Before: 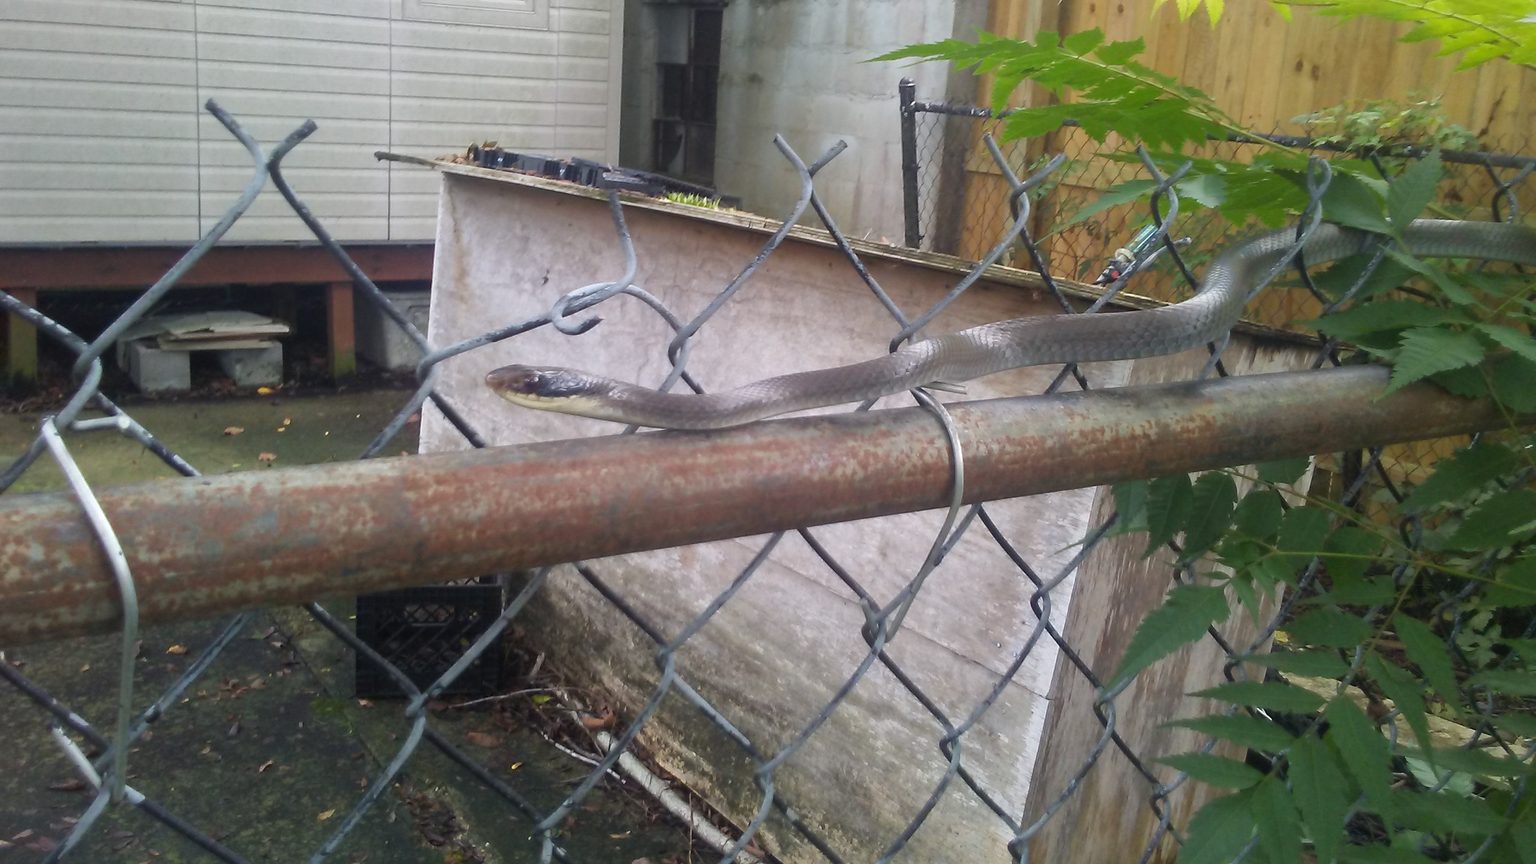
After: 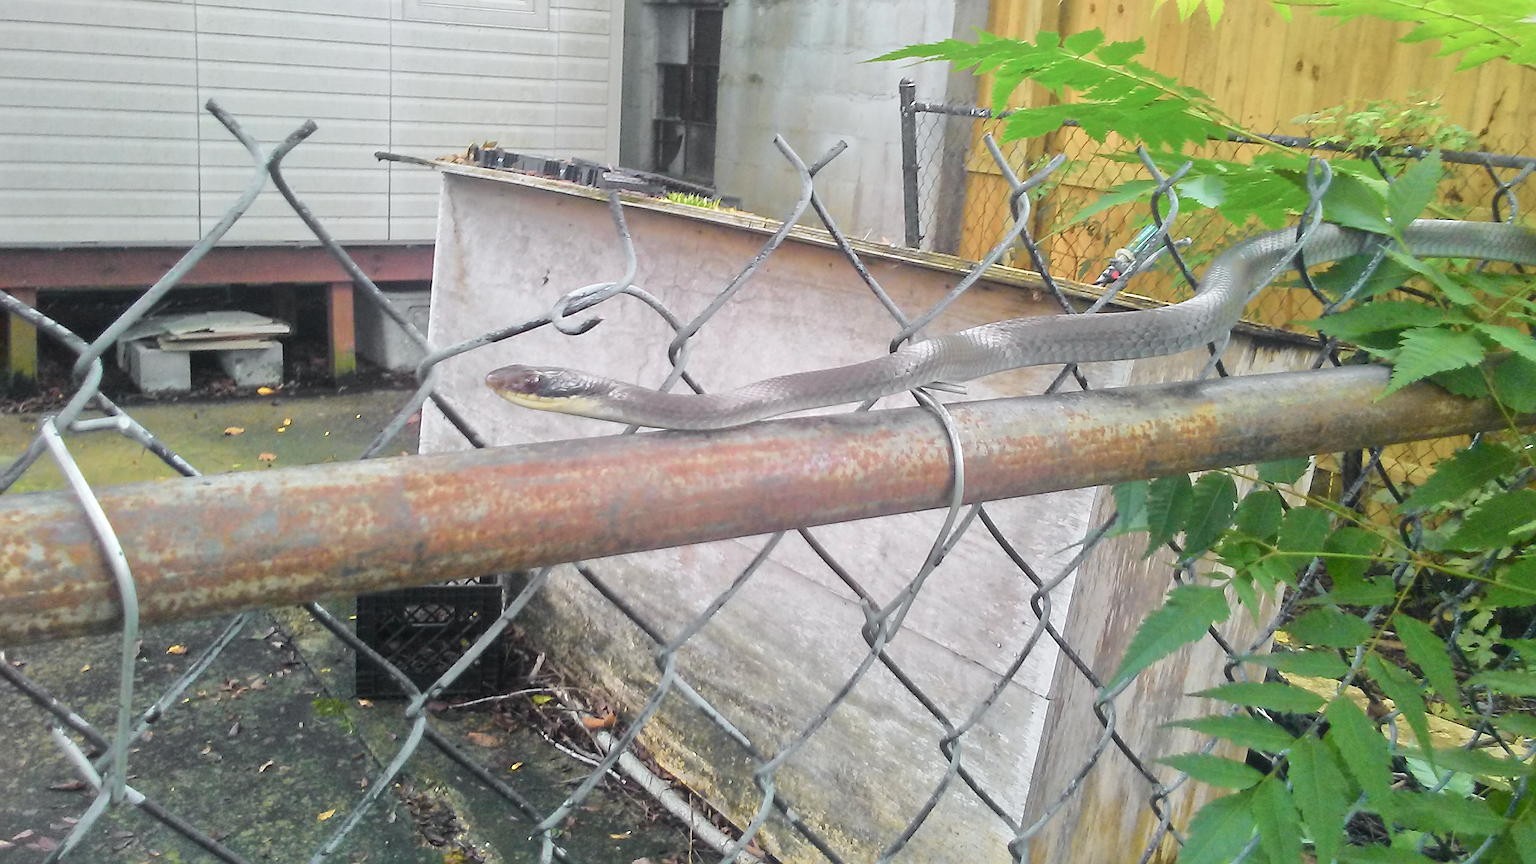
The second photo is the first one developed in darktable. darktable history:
sharpen: on, module defaults
color balance: on, module defaults
tone equalizer: -8 EV -0.002 EV, -7 EV 0.005 EV, -6 EV -0.008 EV, -5 EV 0.007 EV, -4 EV -0.042 EV, -3 EV -0.233 EV, -2 EV -0.662 EV, -1 EV -0.983 EV, +0 EV -0.969 EV, smoothing diameter 2%, edges refinement/feathering 20, mask exposure compensation -1.57 EV, filter diffusion 5
tone curve: curves: ch0 [(0, 0) (0.037, 0.011) (0.131, 0.108) (0.279, 0.279) (0.476, 0.554) (0.617, 0.693) (0.704, 0.77) (0.813, 0.852) (0.916, 0.924) (1, 0.993)]; ch1 [(0, 0) (0.318, 0.278) (0.444, 0.427) (0.493, 0.492) (0.508, 0.502) (0.534, 0.529) (0.562, 0.563) (0.626, 0.662) (0.746, 0.764) (1, 1)]; ch2 [(0, 0) (0.316, 0.292) (0.381, 0.37) (0.423, 0.448) (0.476, 0.492) (0.502, 0.498) (0.522, 0.518) (0.533, 0.532) (0.586, 0.631) (0.634, 0.663) (0.7, 0.7) (0.861, 0.808) (1, 0.951)], color space Lab, independent channels, preserve colors none
exposure: black level correction 0, exposure 1.173 EV, compensate exposure bias true, compensate highlight preservation false
